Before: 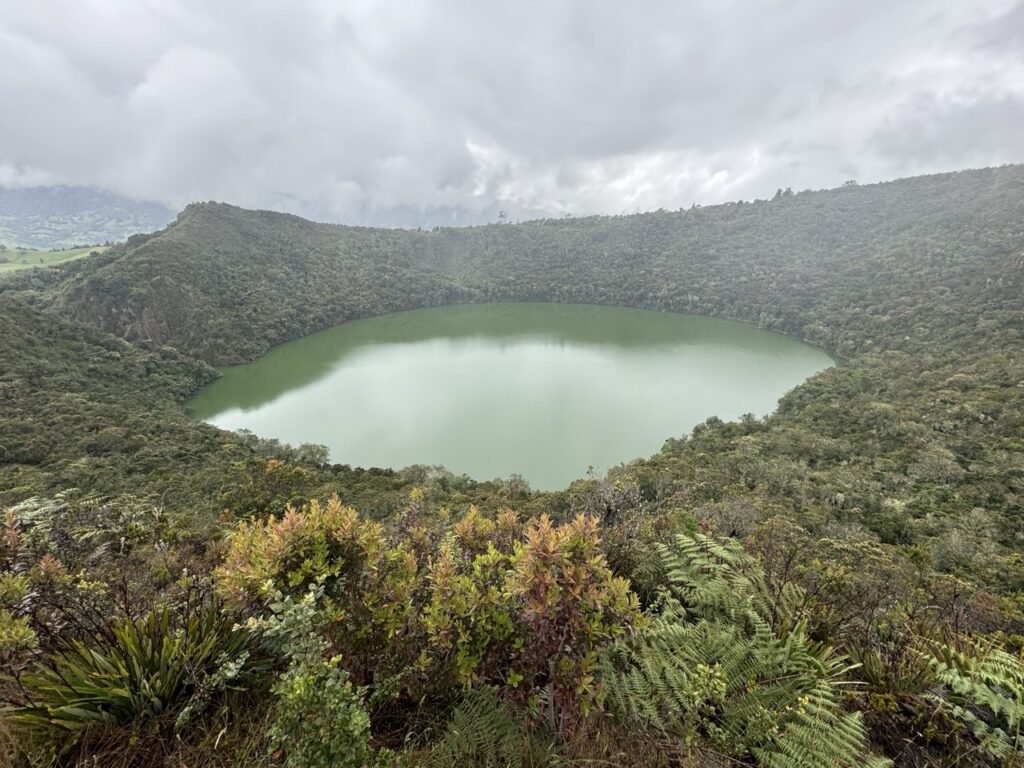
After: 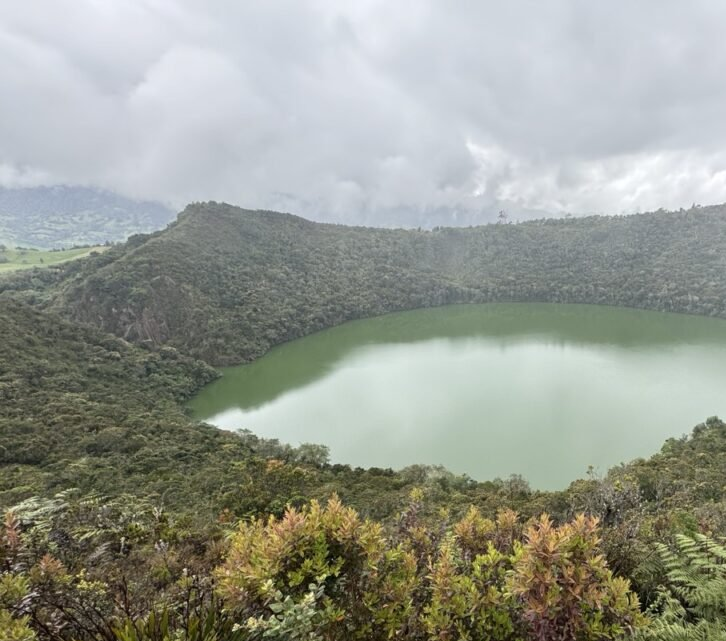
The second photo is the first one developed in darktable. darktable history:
crop: right 29.01%, bottom 16.412%
